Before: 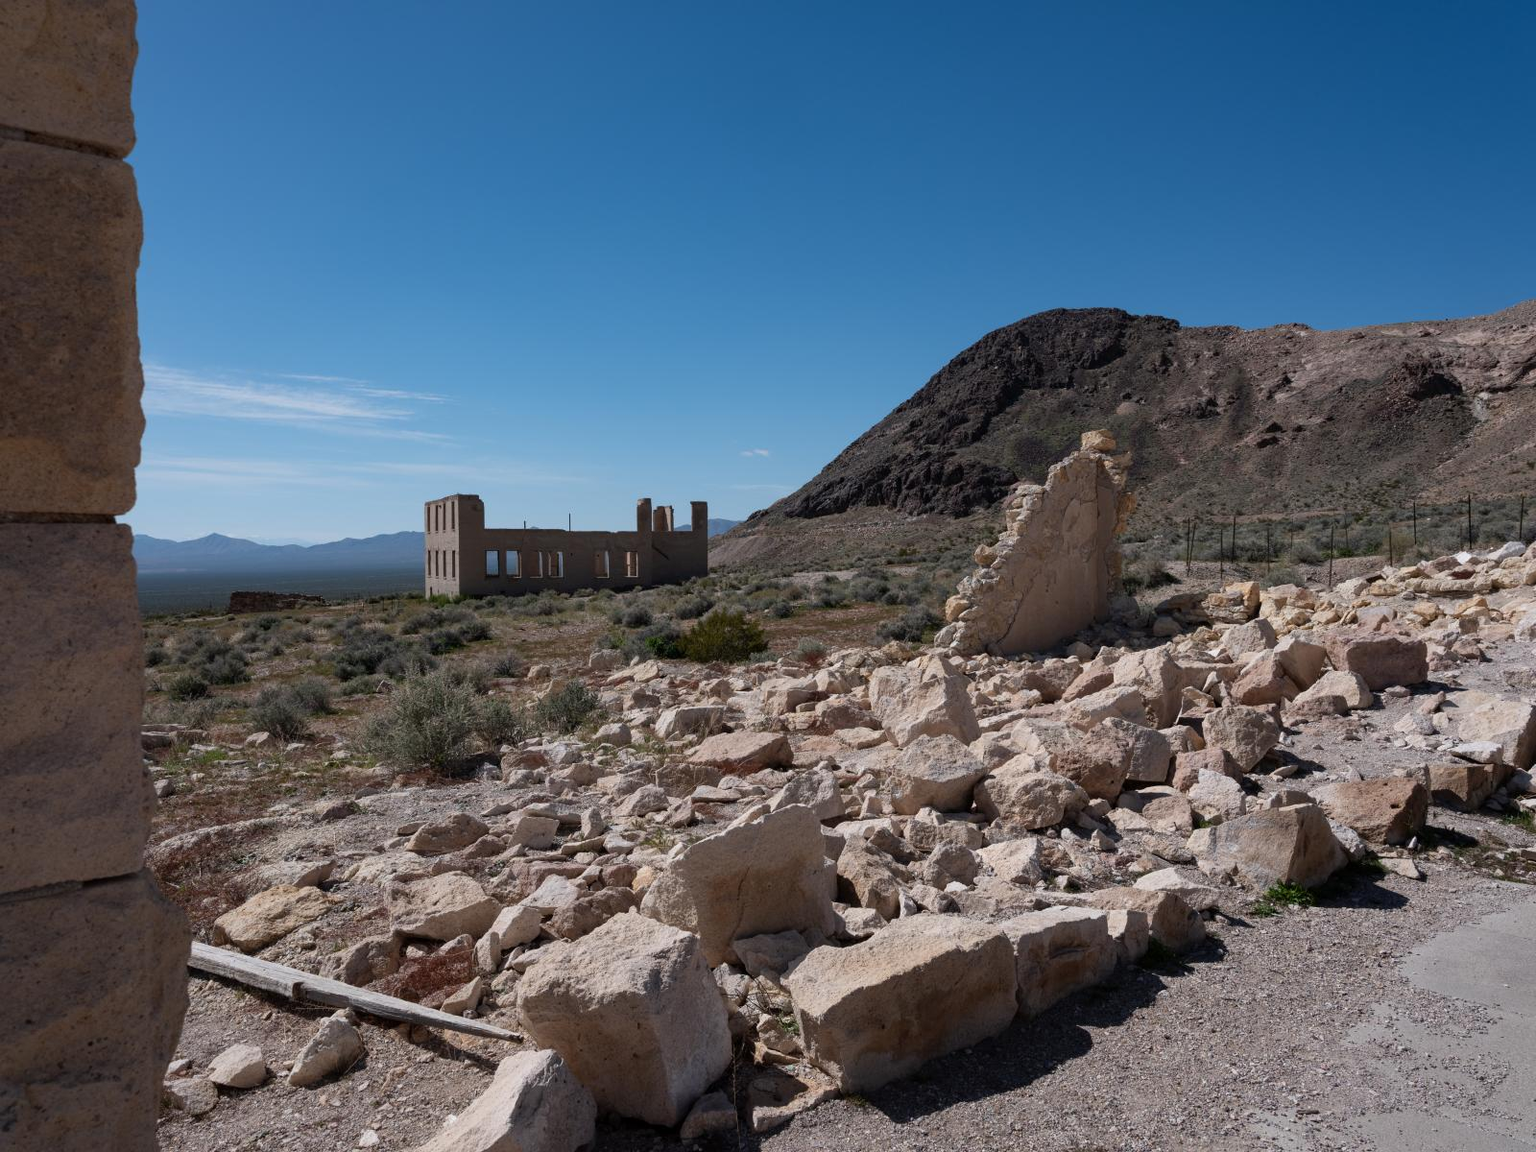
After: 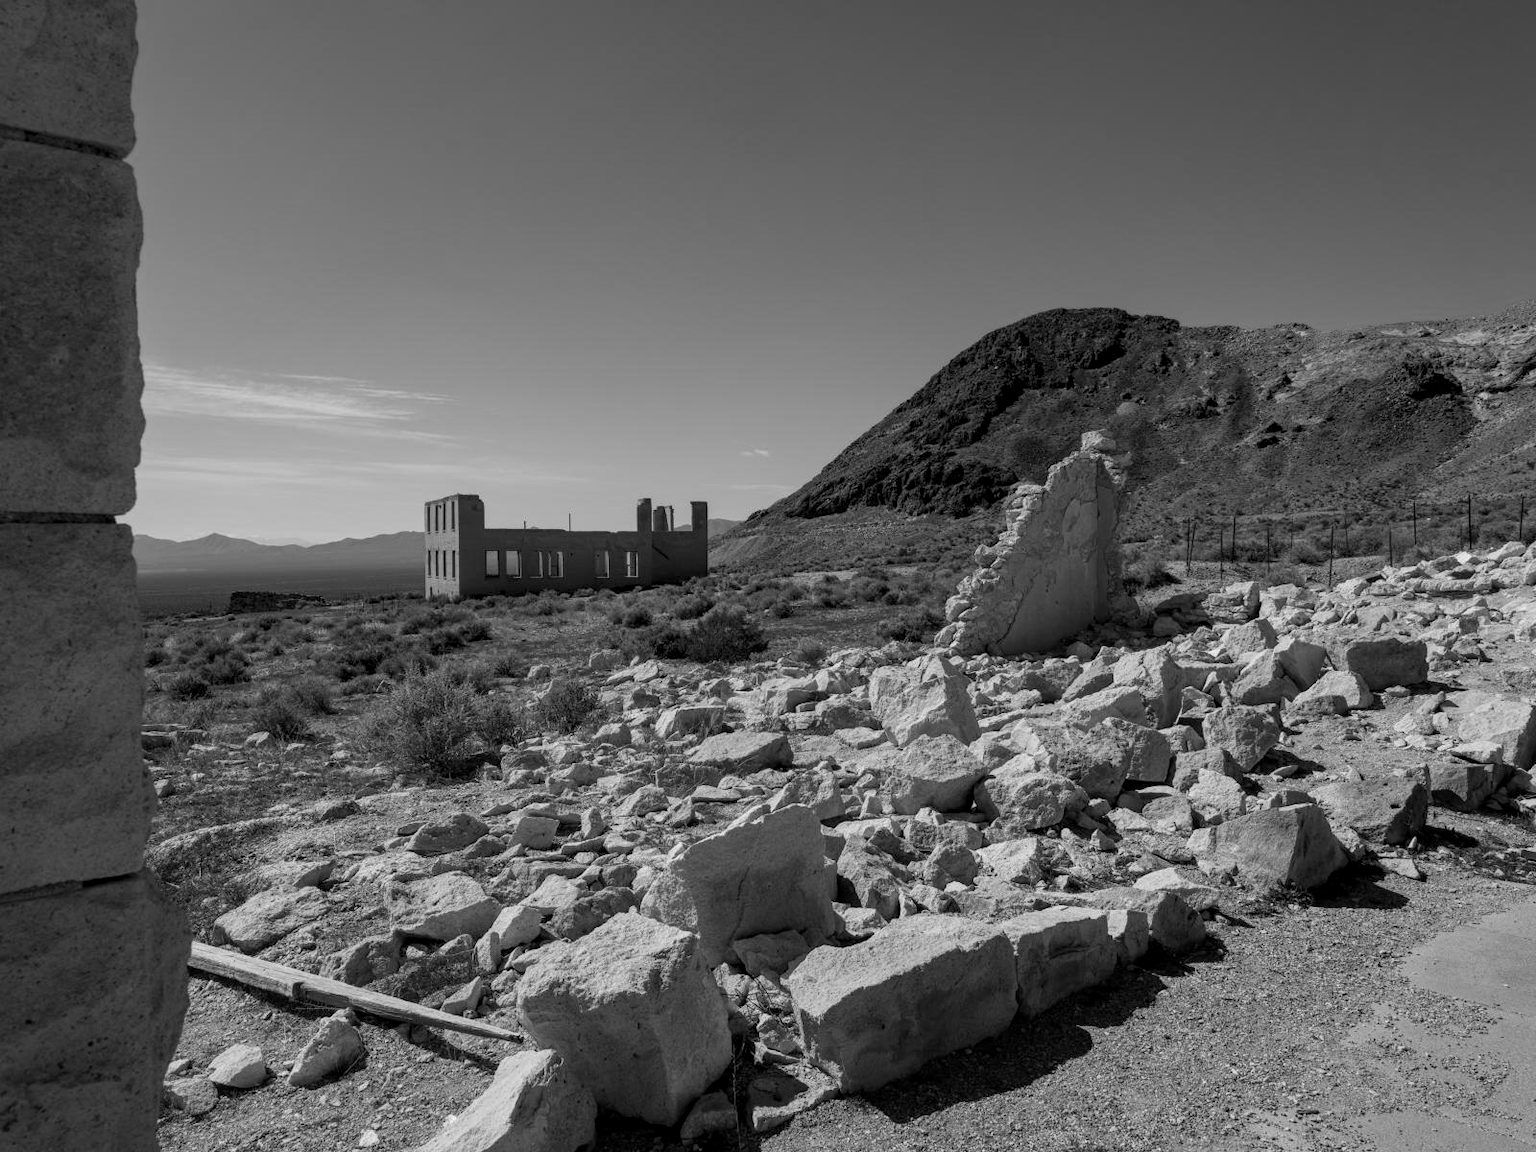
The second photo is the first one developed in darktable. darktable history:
white balance: emerald 1
monochrome: a 32, b 64, size 2.3
local contrast: on, module defaults
